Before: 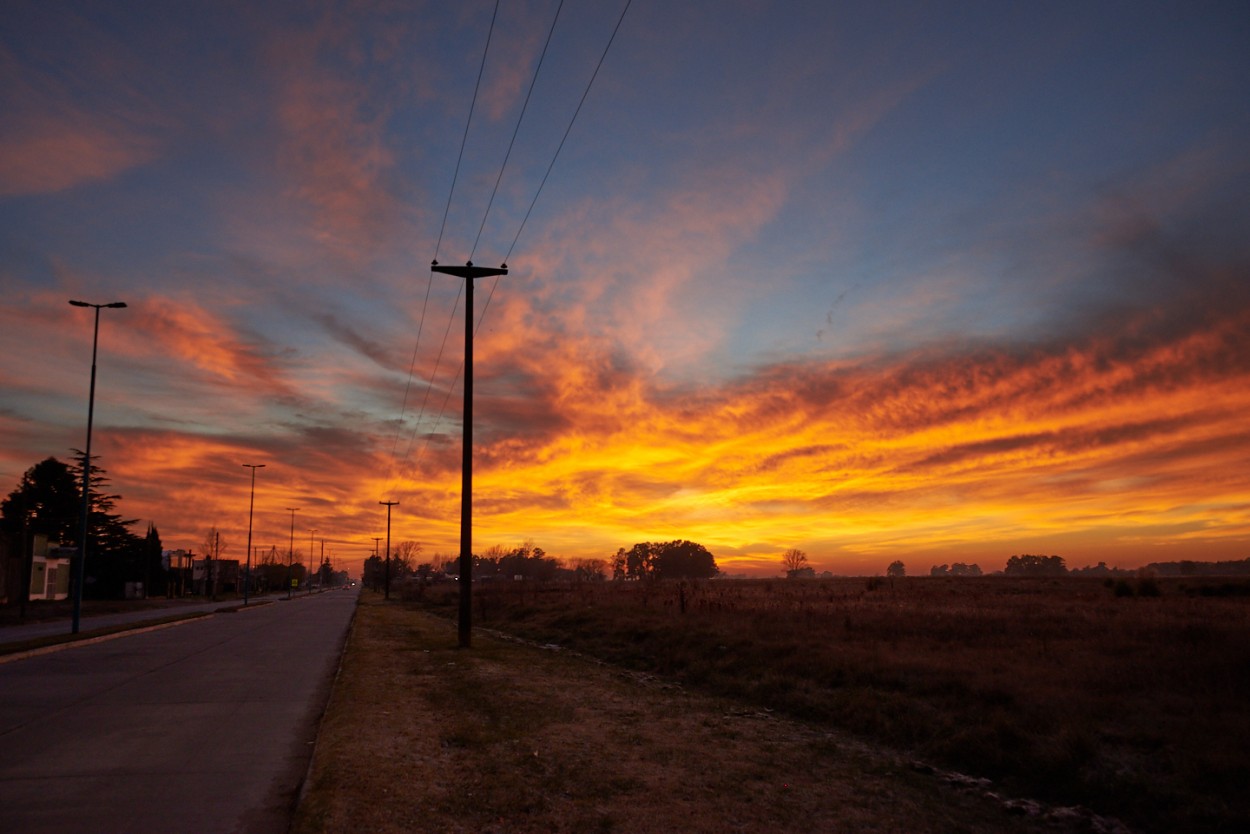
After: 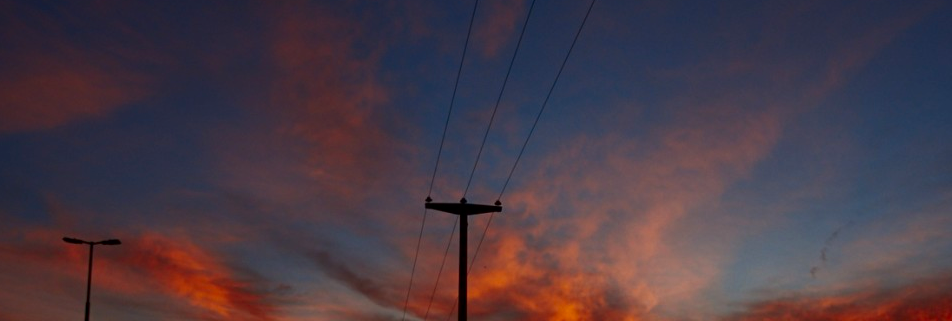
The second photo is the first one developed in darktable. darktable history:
crop: left 0.531%, top 7.644%, right 23.282%, bottom 53.808%
contrast brightness saturation: brightness -0.251, saturation 0.201
